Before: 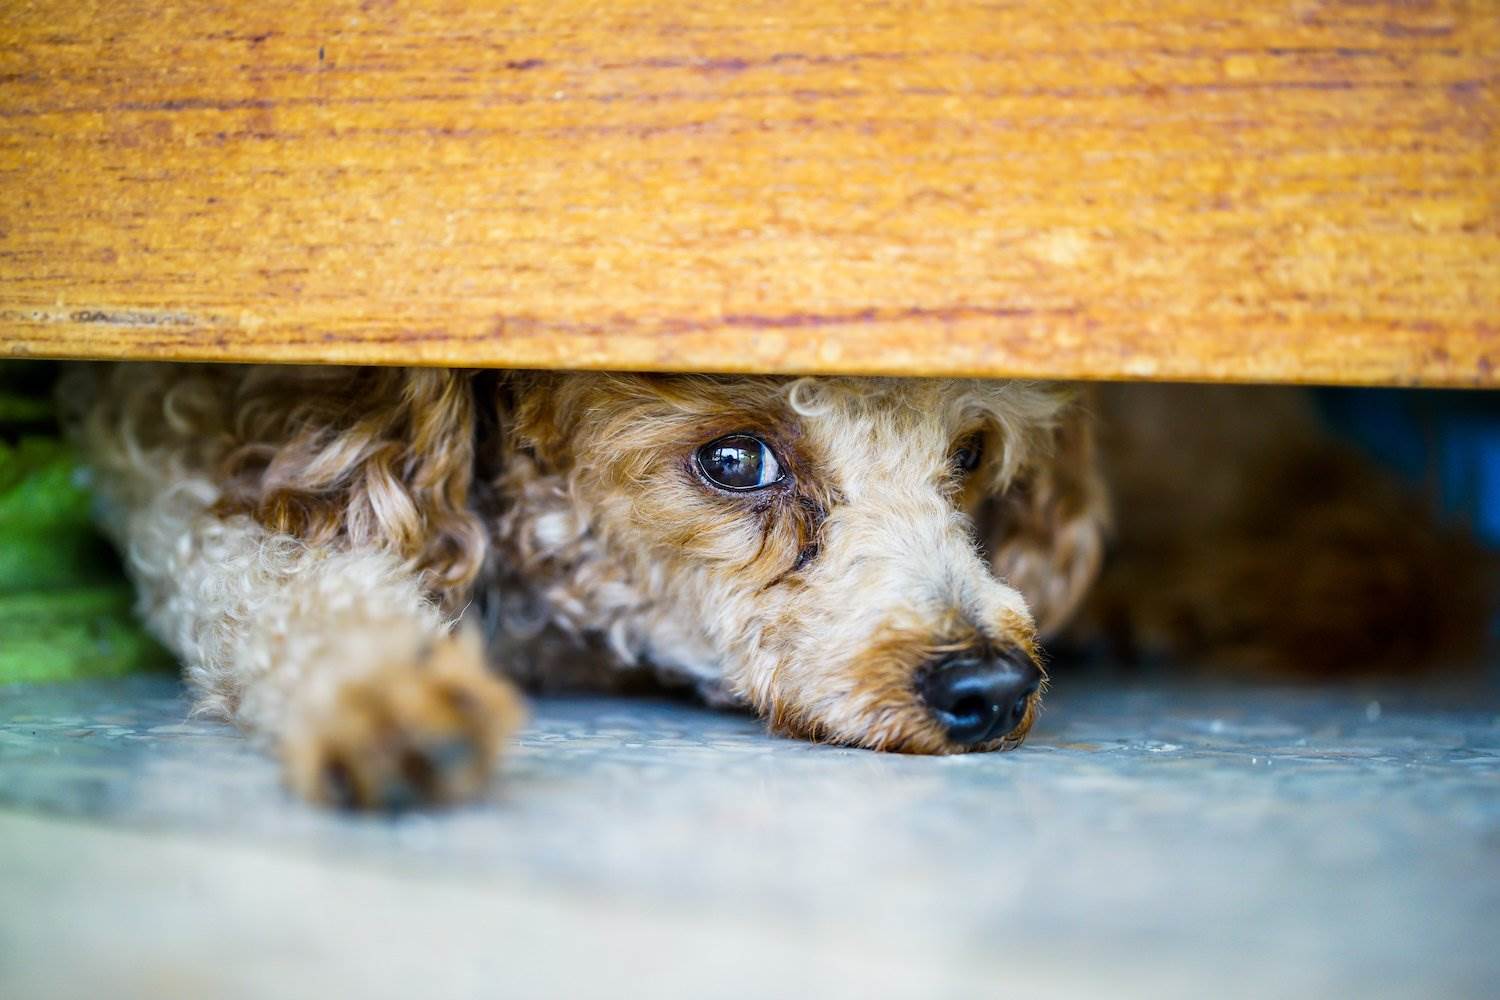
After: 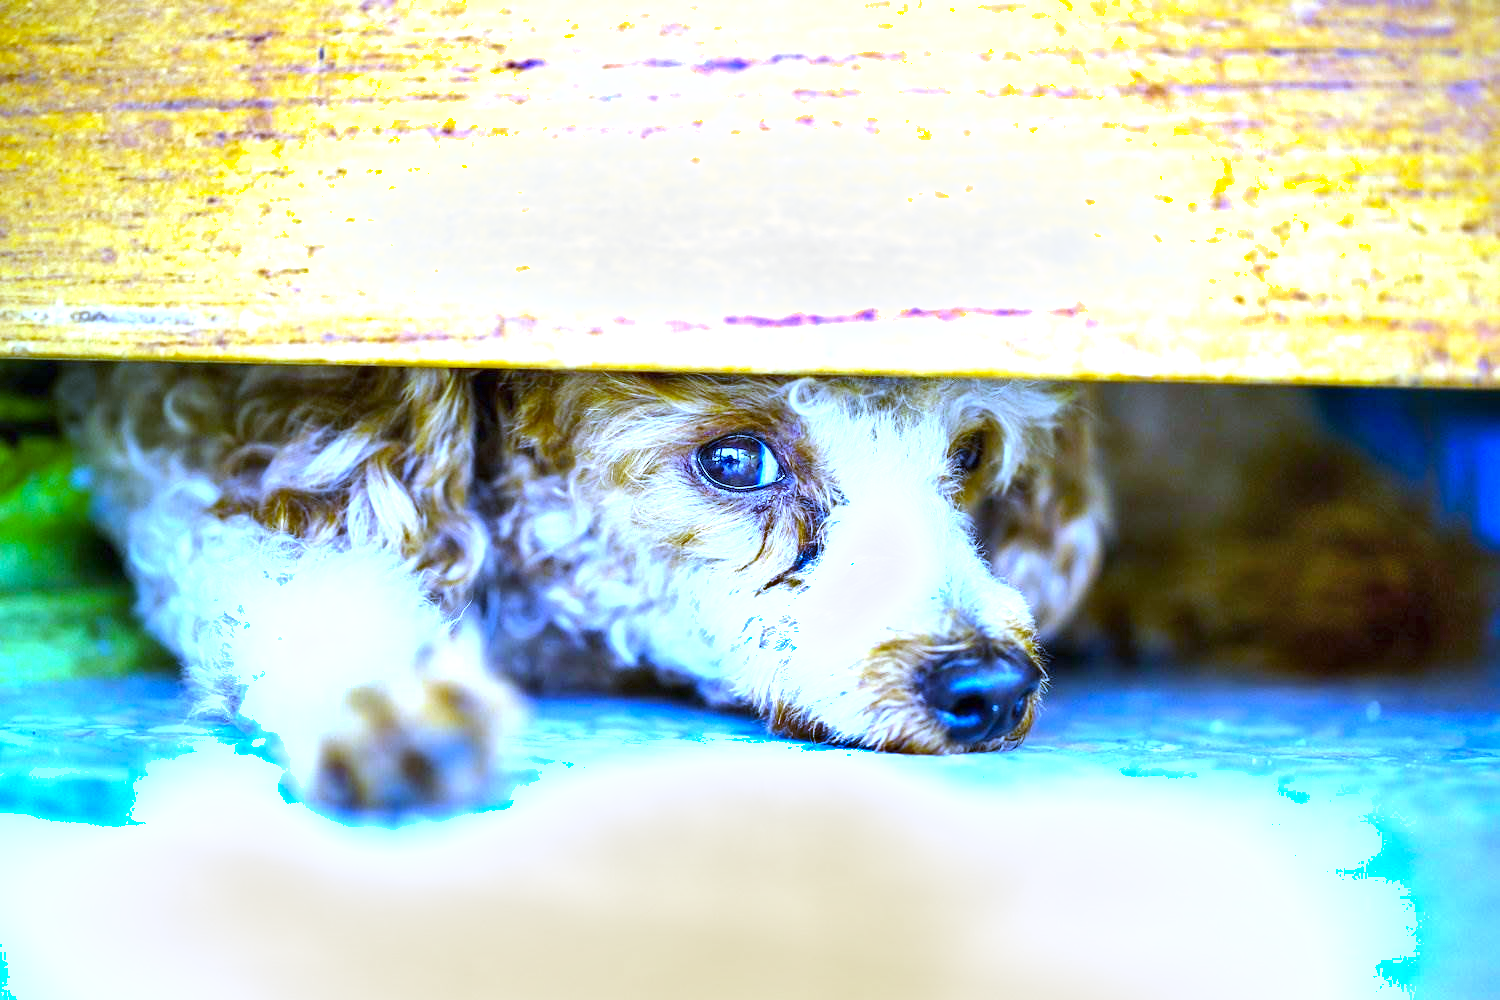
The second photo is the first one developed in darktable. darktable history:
exposure: black level correction 0, exposure 1.2 EV, compensate highlight preservation false
white balance: red 0.766, blue 1.537
shadows and highlights: radius 44.78, white point adjustment 6.64, compress 79.65%, highlights color adjustment 78.42%, soften with gaussian
color balance rgb: perceptual saturation grading › global saturation 20%, global vibrance 20%
